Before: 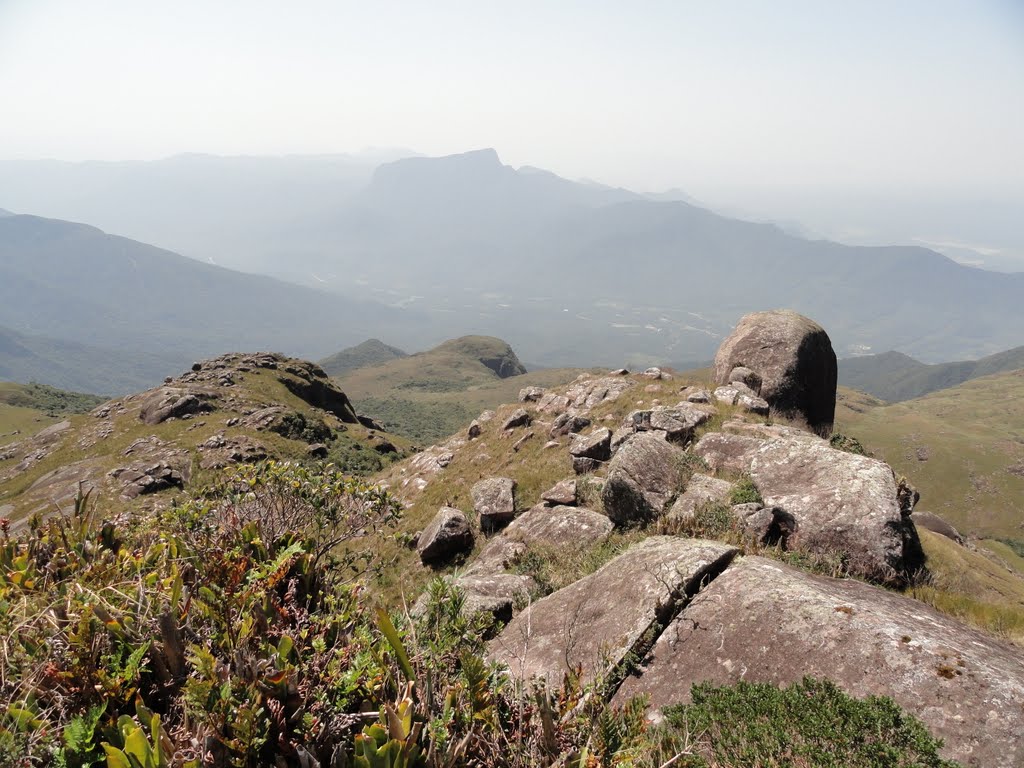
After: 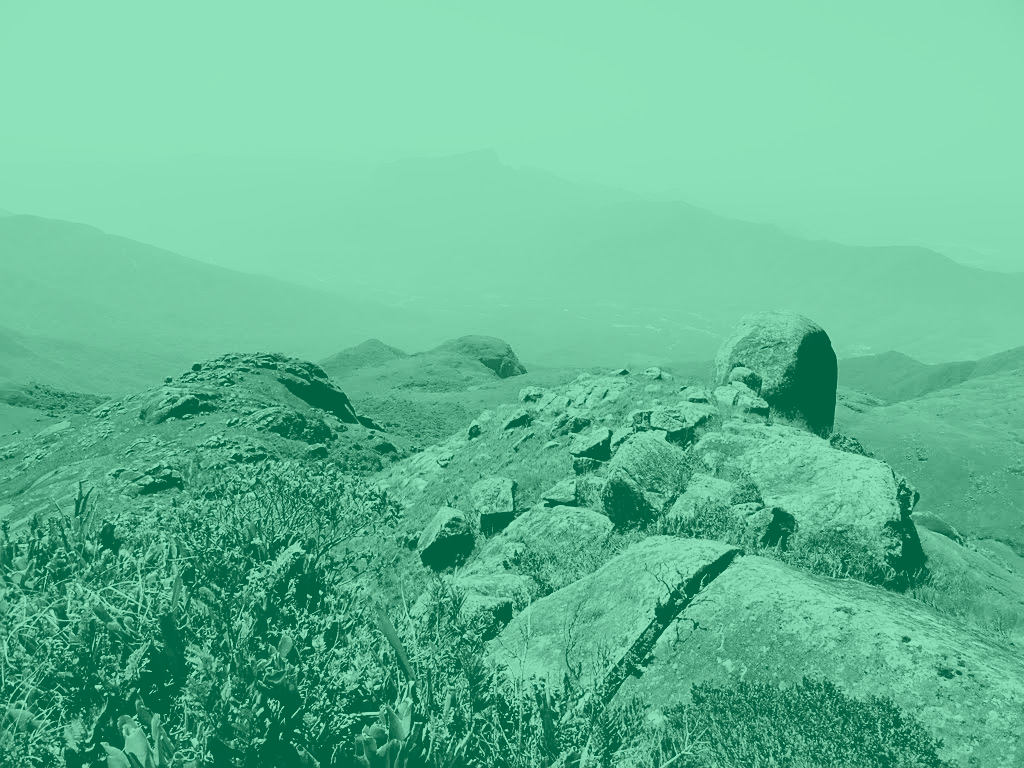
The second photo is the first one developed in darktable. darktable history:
filmic rgb: black relative exposure -5 EV, white relative exposure 3.5 EV, hardness 3.19, contrast 1.4, highlights saturation mix -50%
tone curve: curves: ch0 [(0, 0) (0.003, 0.011) (0.011, 0.019) (0.025, 0.03) (0.044, 0.045) (0.069, 0.061) (0.1, 0.085) (0.136, 0.119) (0.177, 0.159) (0.224, 0.205) (0.277, 0.261) (0.335, 0.329) (0.399, 0.407) (0.468, 0.508) (0.543, 0.606) (0.623, 0.71) (0.709, 0.815) (0.801, 0.903) (0.898, 0.957) (1, 1)], preserve colors none
sharpen: radius 1.864, amount 0.398, threshold 1.271
colorize: hue 147.6°, saturation 65%, lightness 21.64%
